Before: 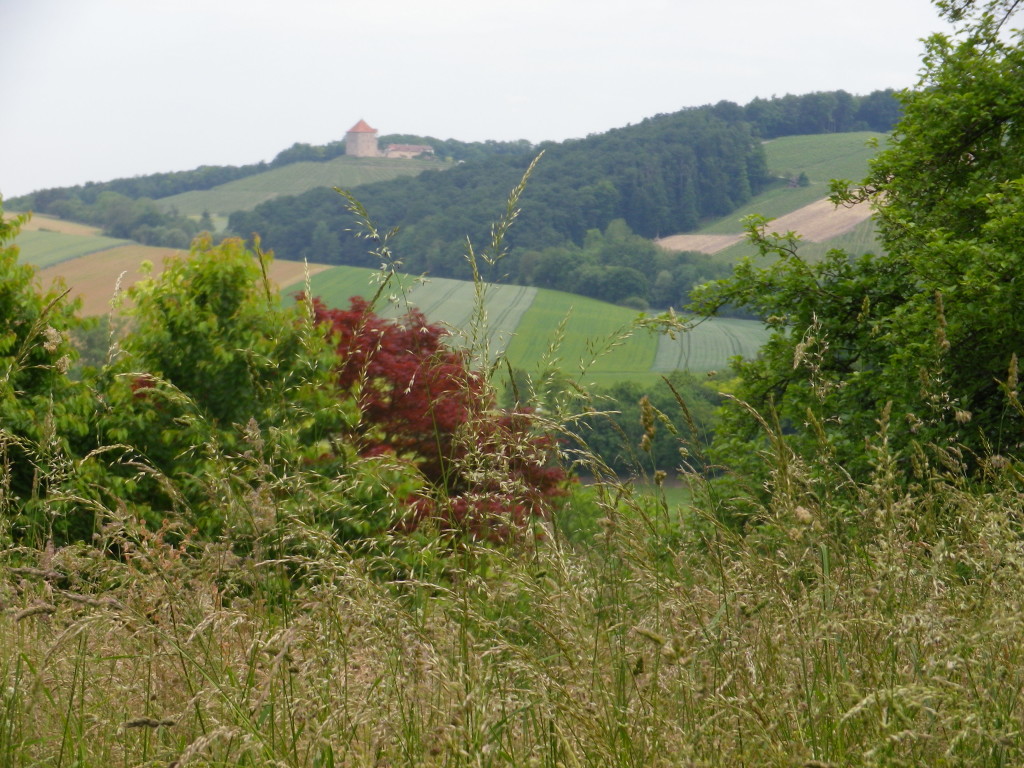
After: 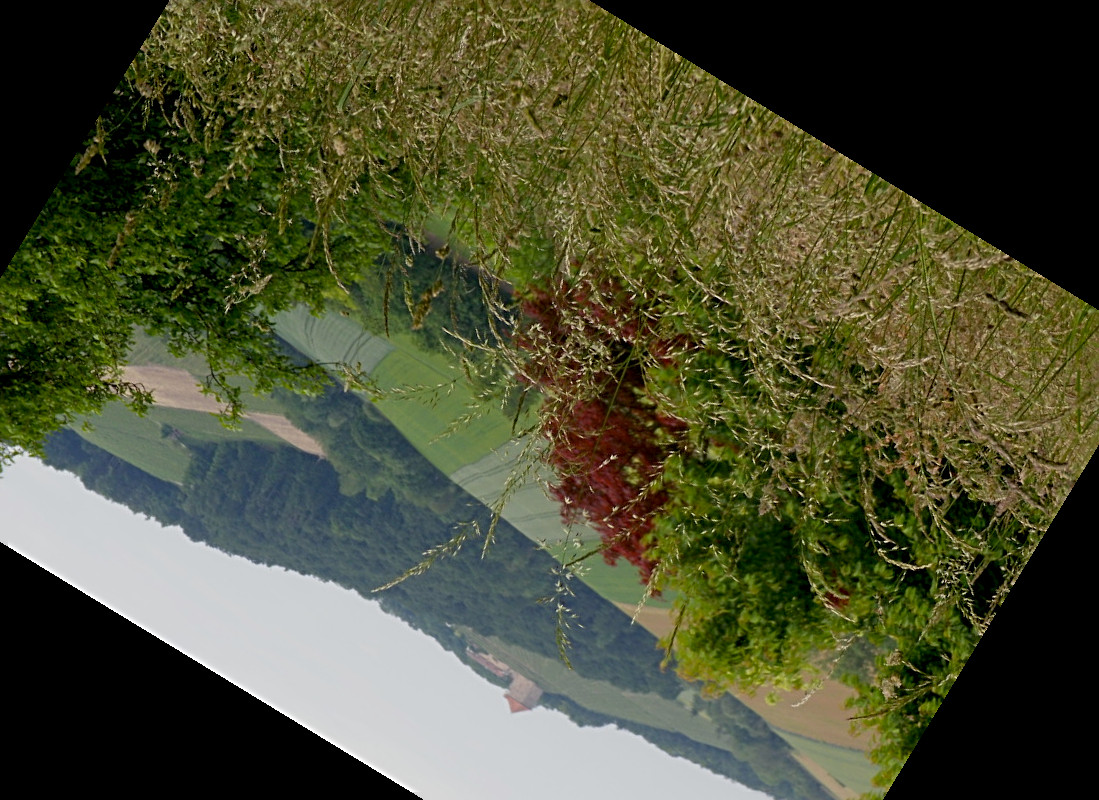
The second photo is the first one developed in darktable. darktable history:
sharpen: radius 3.119
crop and rotate: angle 148.68°, left 9.111%, top 15.603%, right 4.588%, bottom 17.041%
exposure: black level correction 0.011, exposure -0.478 EV, compensate highlight preservation false
